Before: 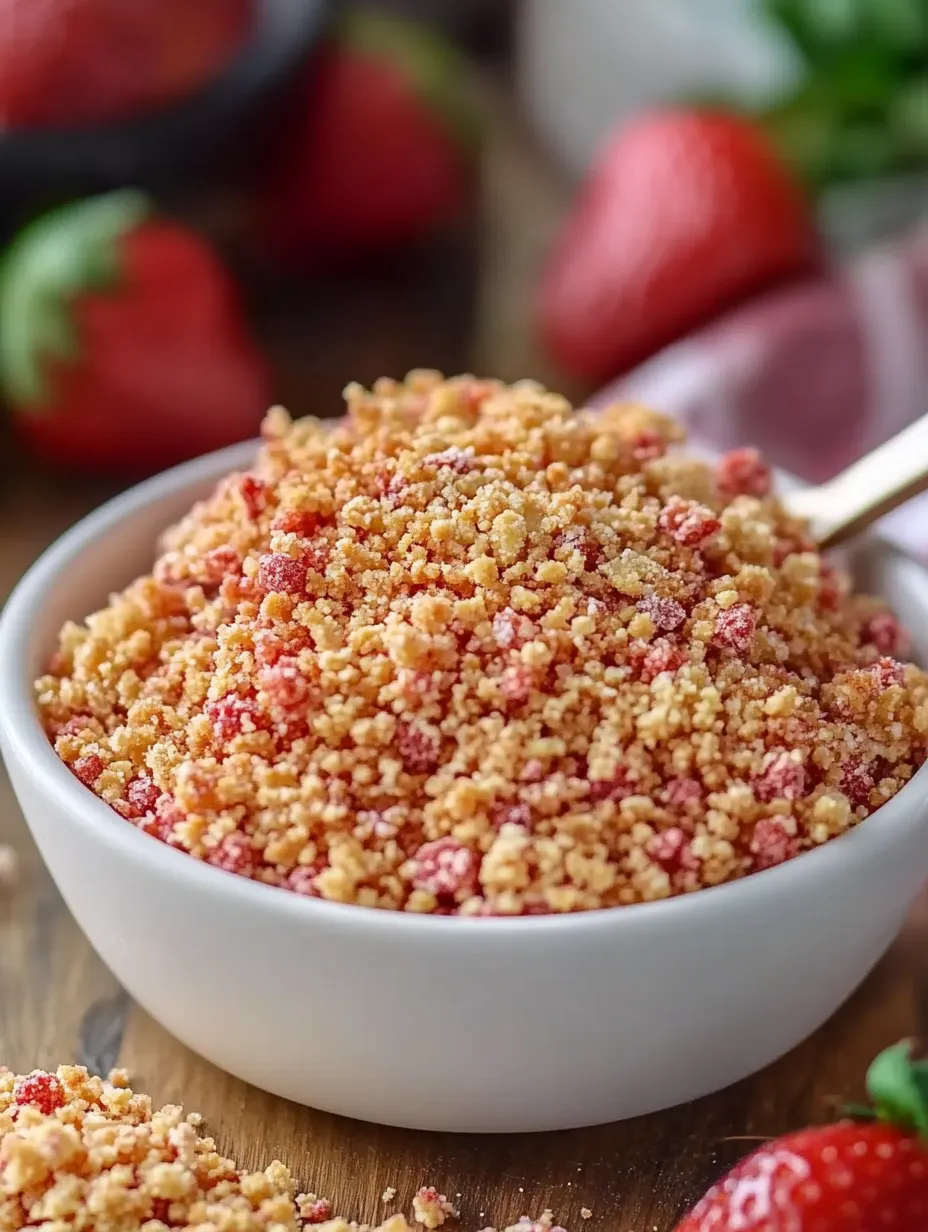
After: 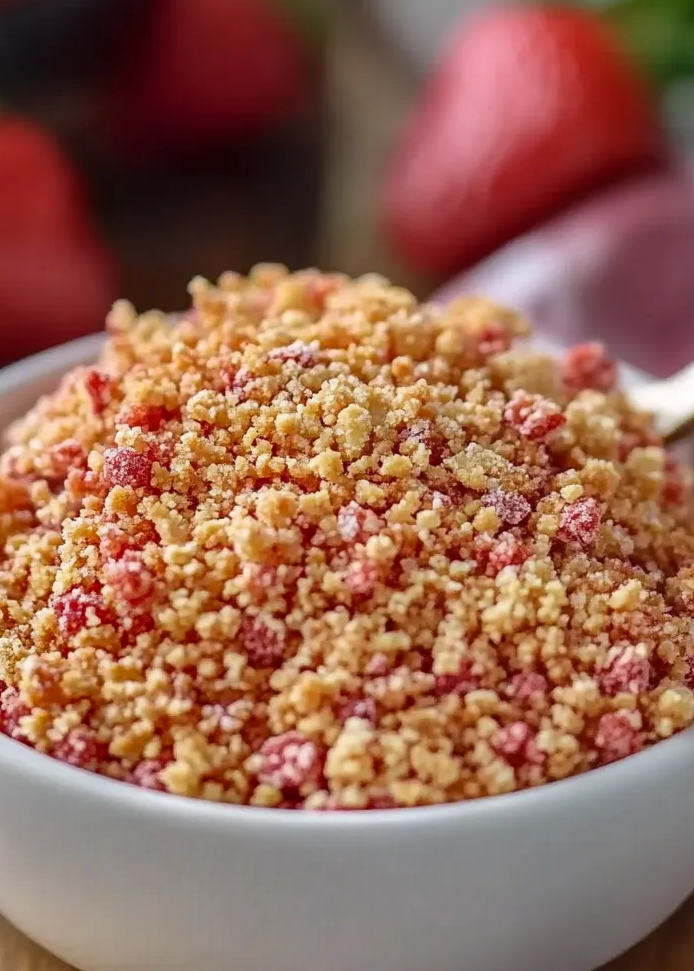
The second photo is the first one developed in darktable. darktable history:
crop: left 16.768%, top 8.653%, right 8.362%, bottom 12.485%
shadows and highlights: shadows 20.91, highlights -82.73, soften with gaussian
